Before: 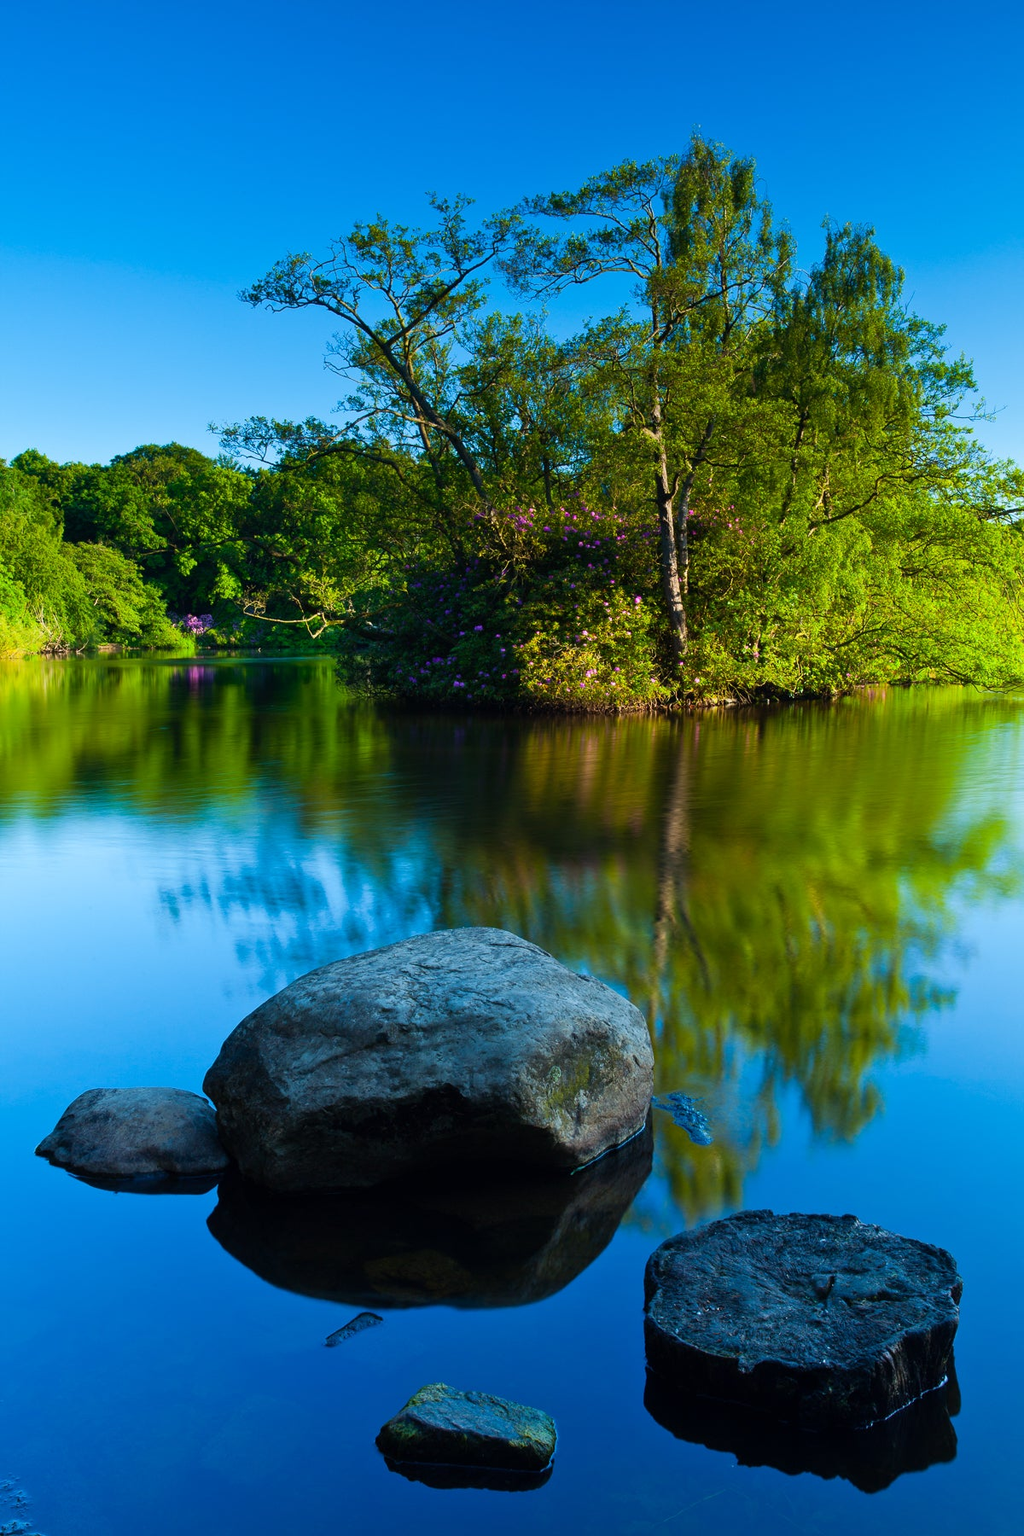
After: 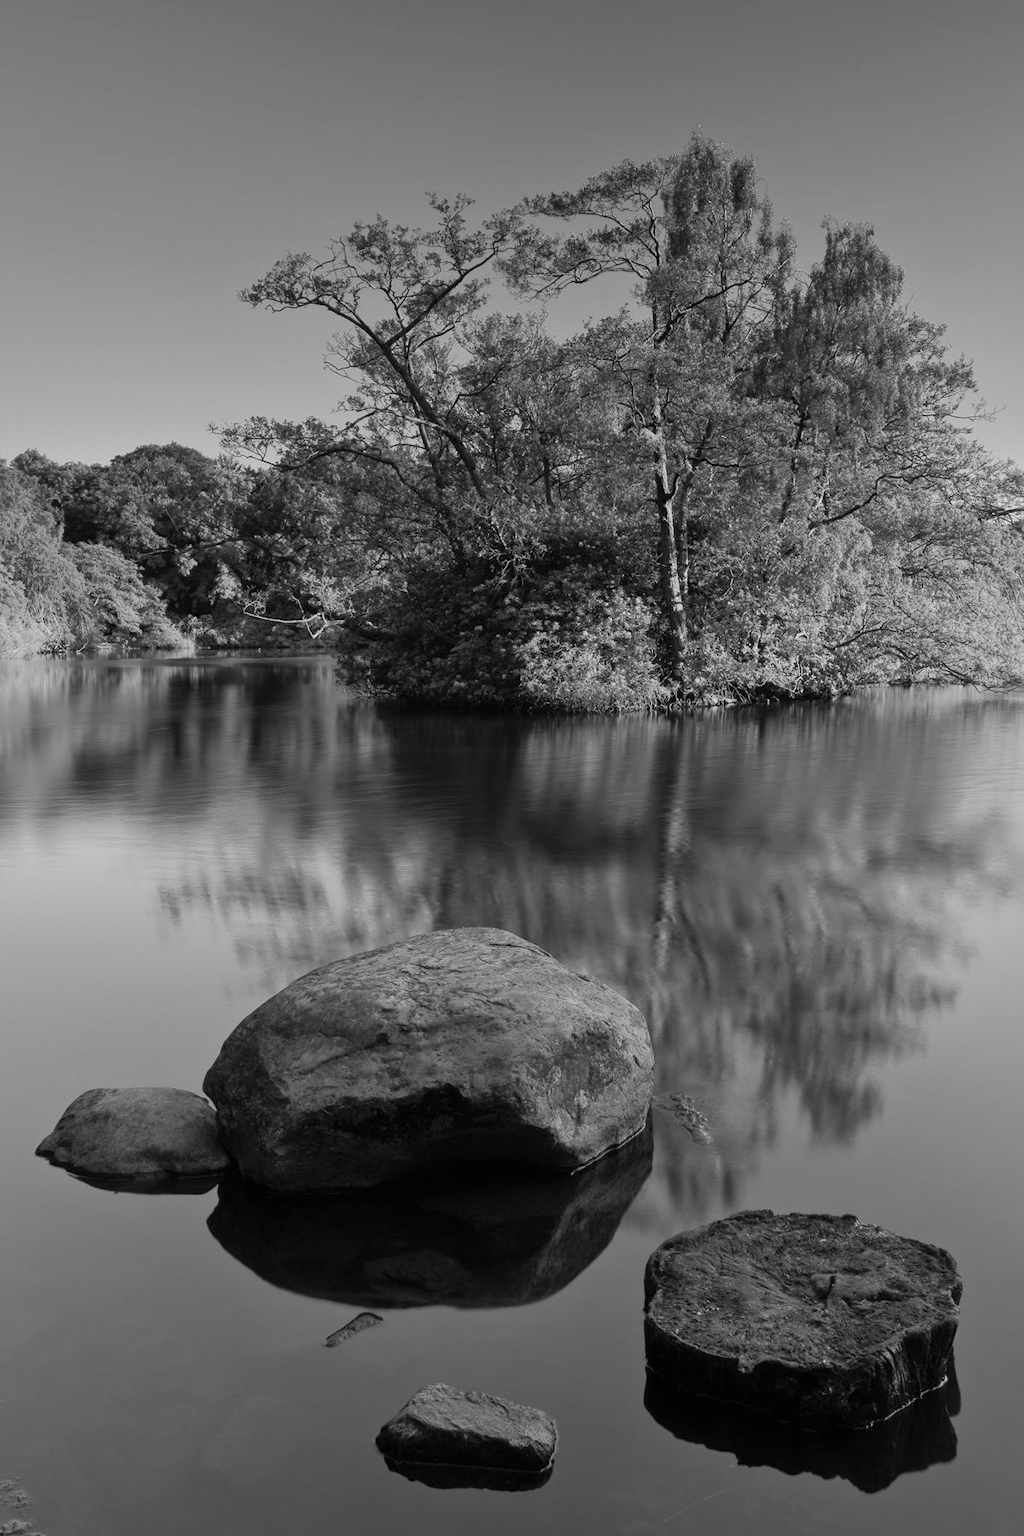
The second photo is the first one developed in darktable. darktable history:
shadows and highlights: highlights -60
monochrome: on, module defaults
